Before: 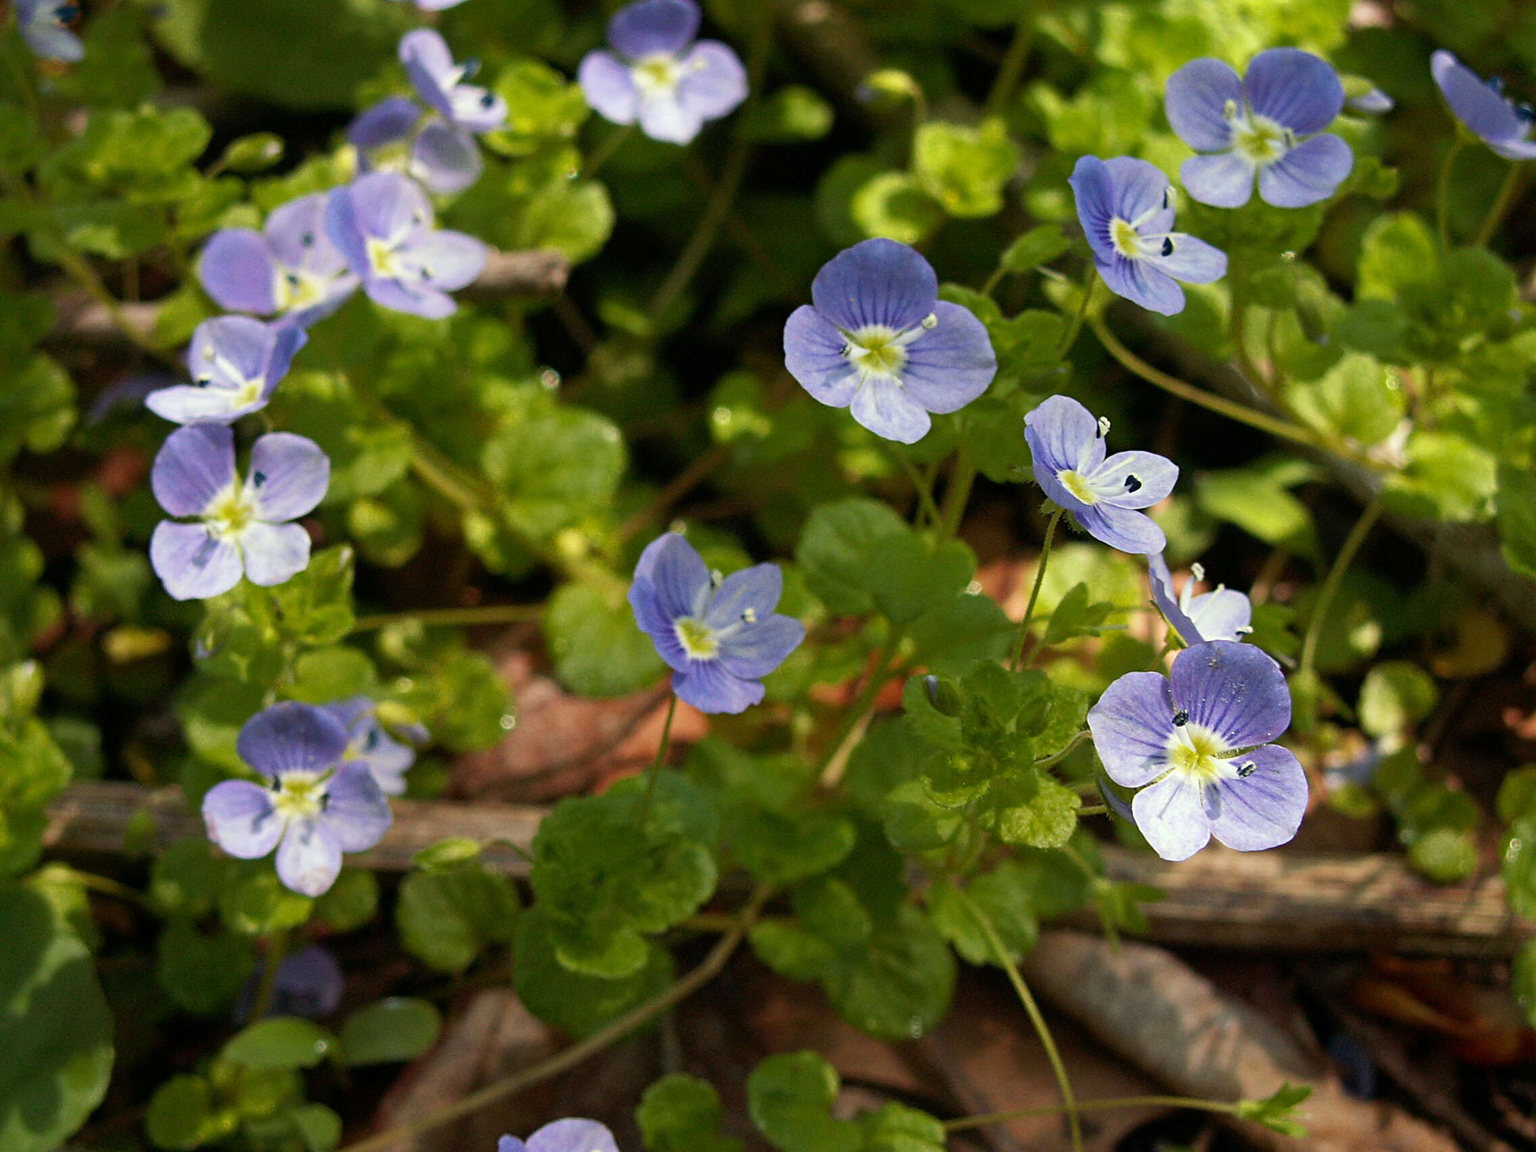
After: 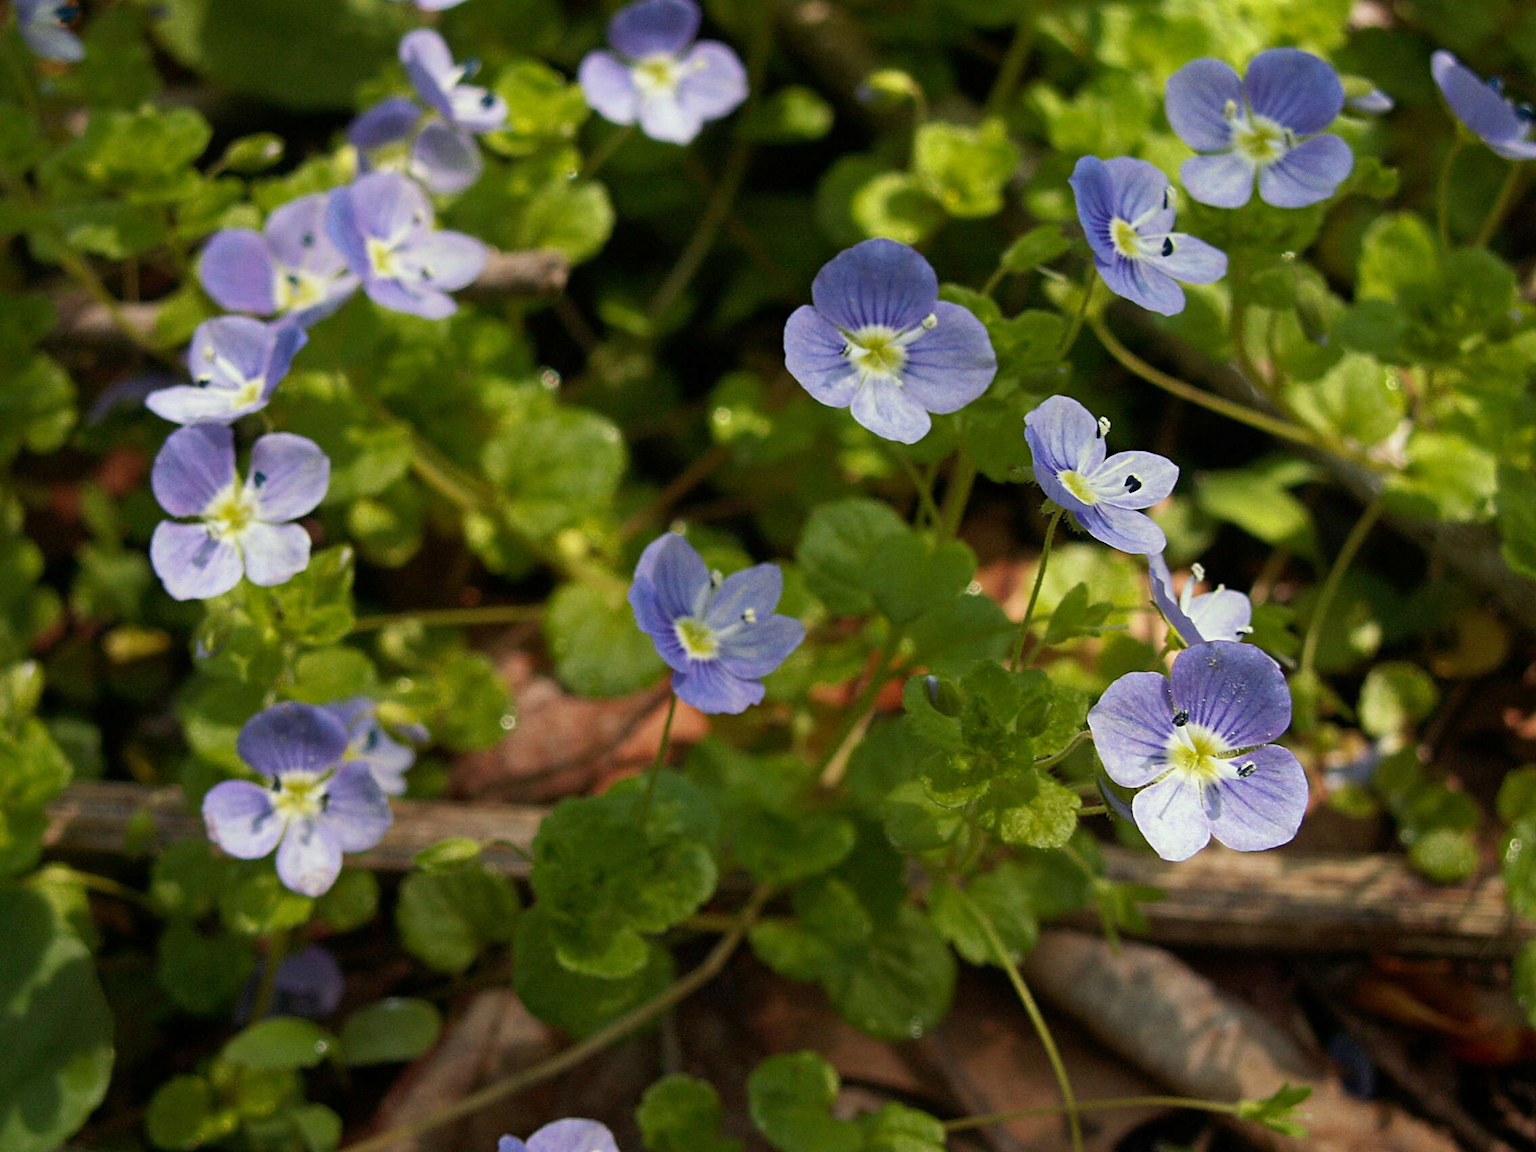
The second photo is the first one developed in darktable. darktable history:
exposure: exposure -0.152 EV, compensate highlight preservation false
